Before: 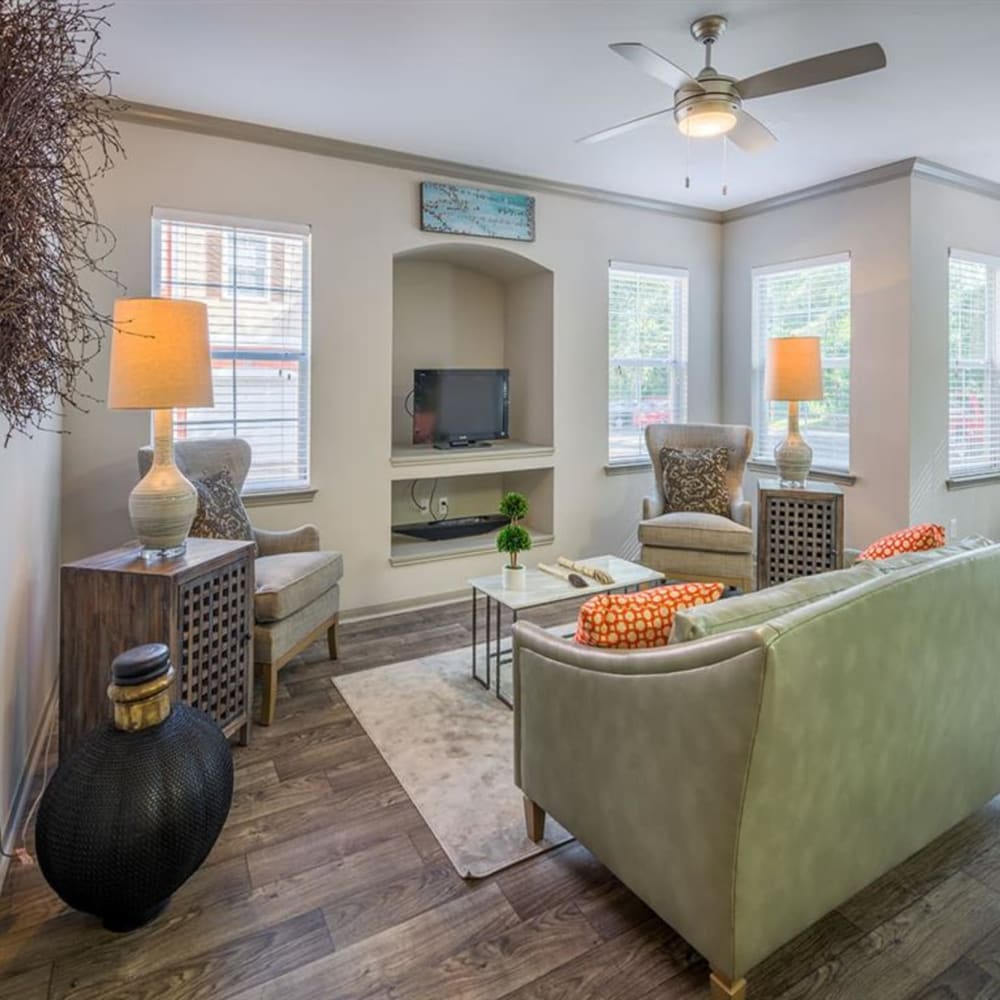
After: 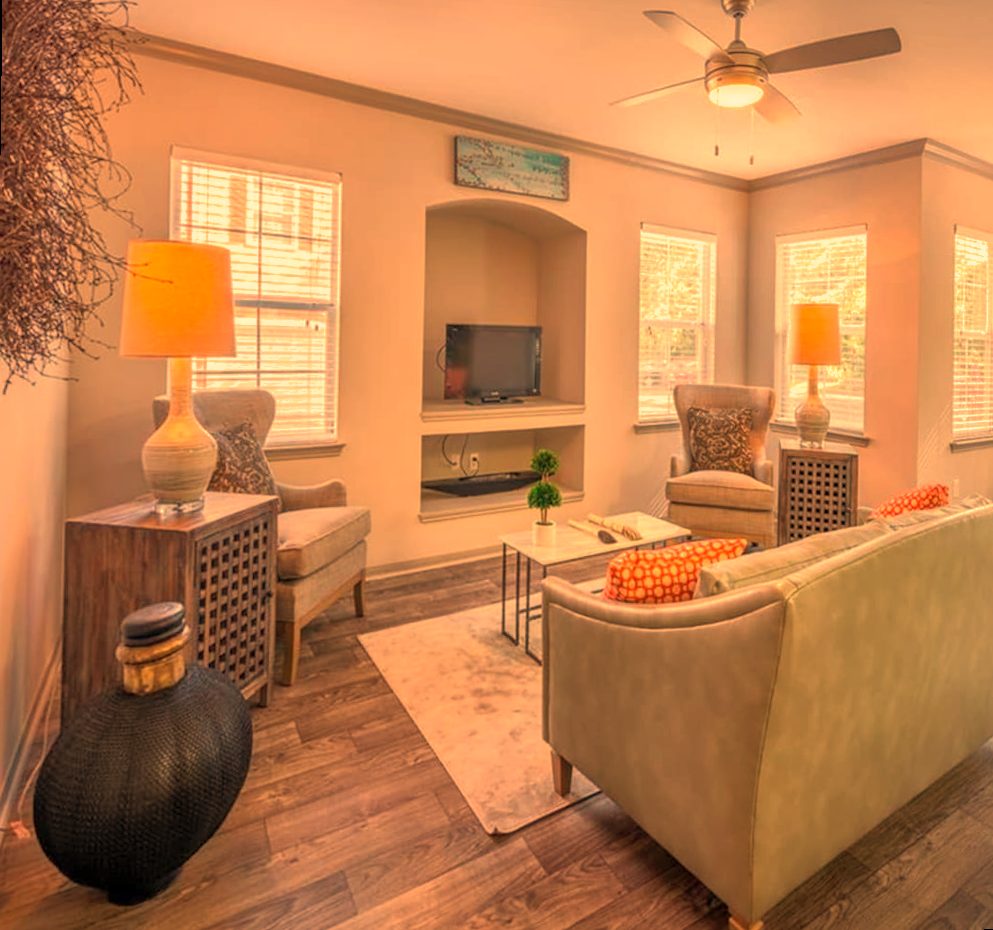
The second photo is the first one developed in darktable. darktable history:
white balance: red 1.467, blue 0.684
rotate and perspective: rotation 0.679°, lens shift (horizontal) 0.136, crop left 0.009, crop right 0.991, crop top 0.078, crop bottom 0.95
shadows and highlights: on, module defaults
